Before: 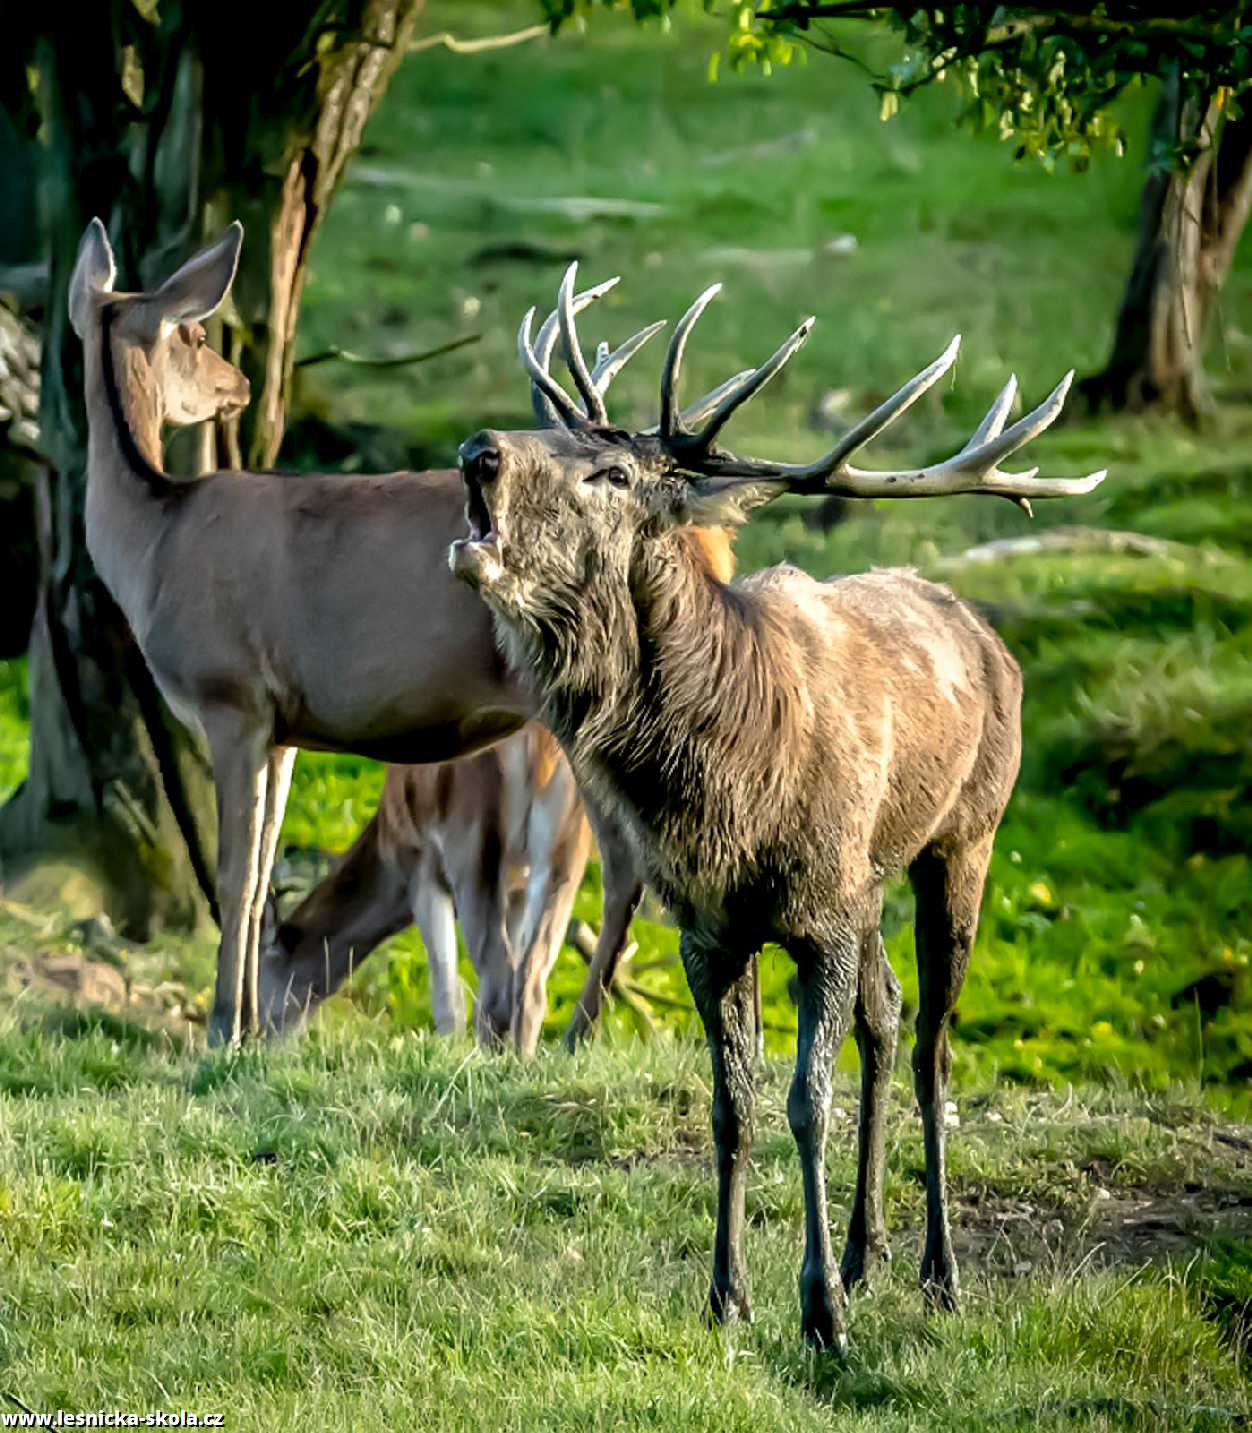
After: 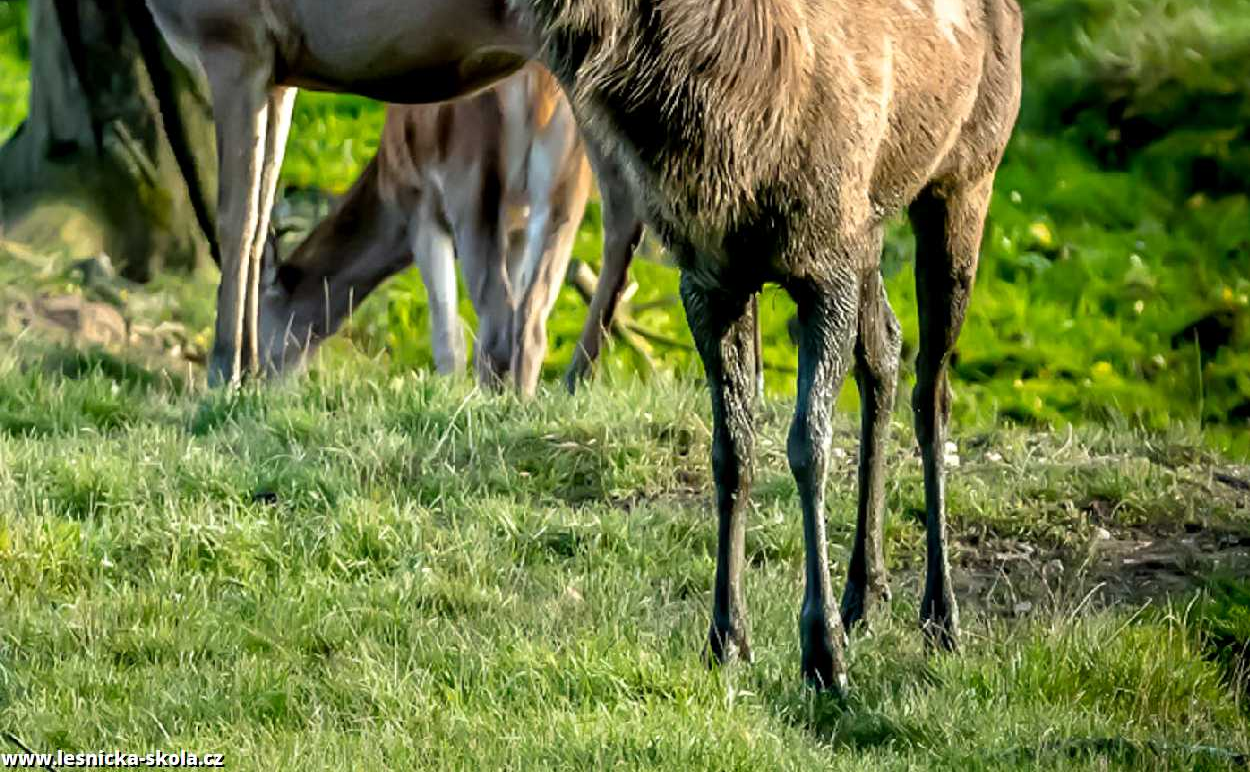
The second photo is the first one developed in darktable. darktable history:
crop and rotate: top 46.1%, right 0.119%
